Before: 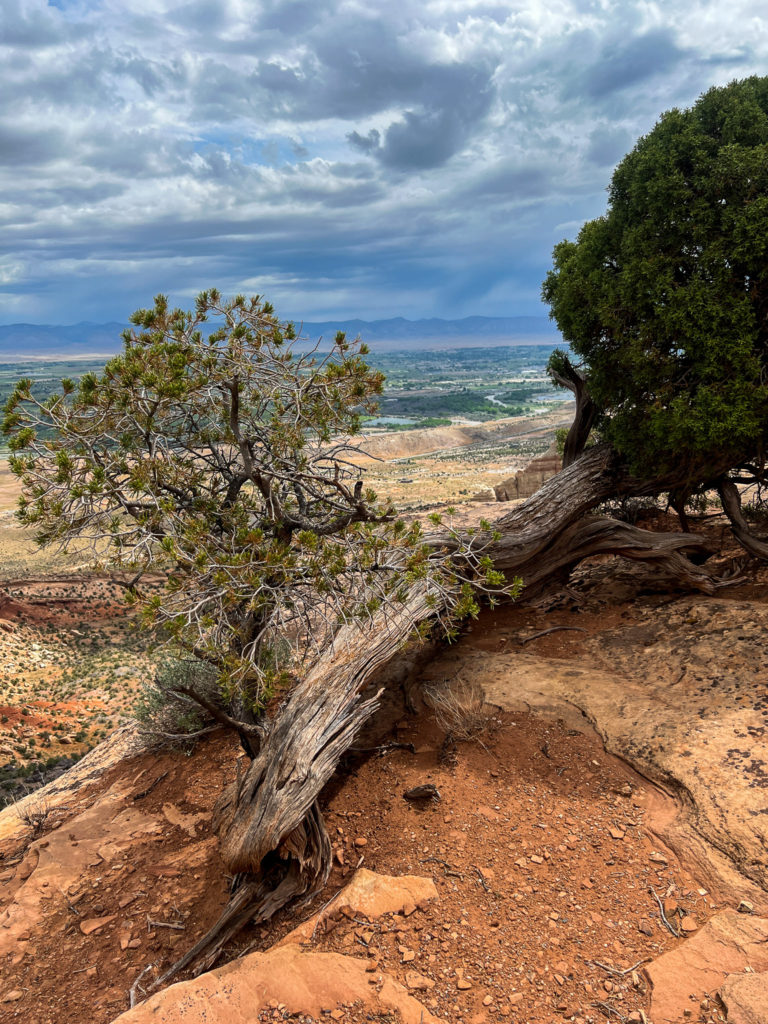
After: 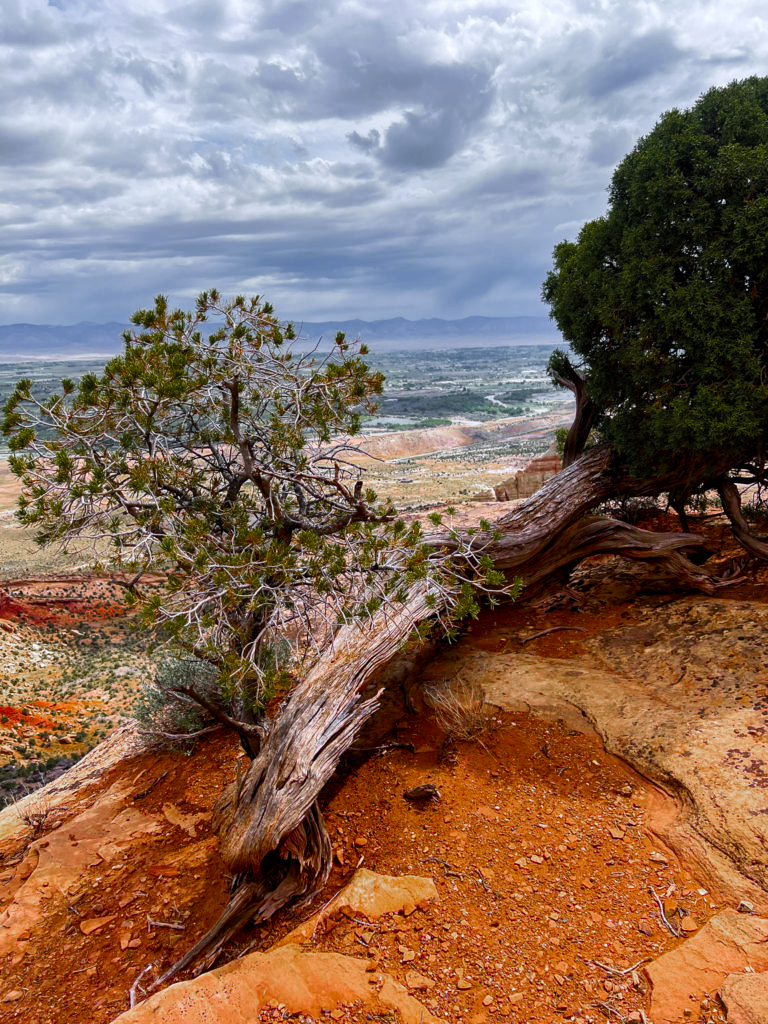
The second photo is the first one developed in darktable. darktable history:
white balance: red 0.967, blue 1.119, emerald 0.756
tone curve: curves: ch0 [(0, 0) (0.004, 0.002) (0.02, 0.013) (0.218, 0.218) (0.664, 0.718) (0.832, 0.873) (1, 1)], preserve colors none
color zones: curves: ch0 [(0, 0.48) (0.209, 0.398) (0.305, 0.332) (0.429, 0.493) (0.571, 0.5) (0.714, 0.5) (0.857, 0.5) (1, 0.48)]; ch1 [(0, 0.736) (0.143, 0.625) (0.225, 0.371) (0.429, 0.256) (0.571, 0.241) (0.714, 0.213) (0.857, 0.48) (1, 0.736)]; ch2 [(0, 0.448) (0.143, 0.498) (0.286, 0.5) (0.429, 0.5) (0.571, 0.5) (0.714, 0.5) (0.857, 0.5) (1, 0.448)]
color balance rgb: perceptual saturation grading › global saturation 20%, perceptual saturation grading › highlights 2.68%, perceptual saturation grading › shadows 50%
